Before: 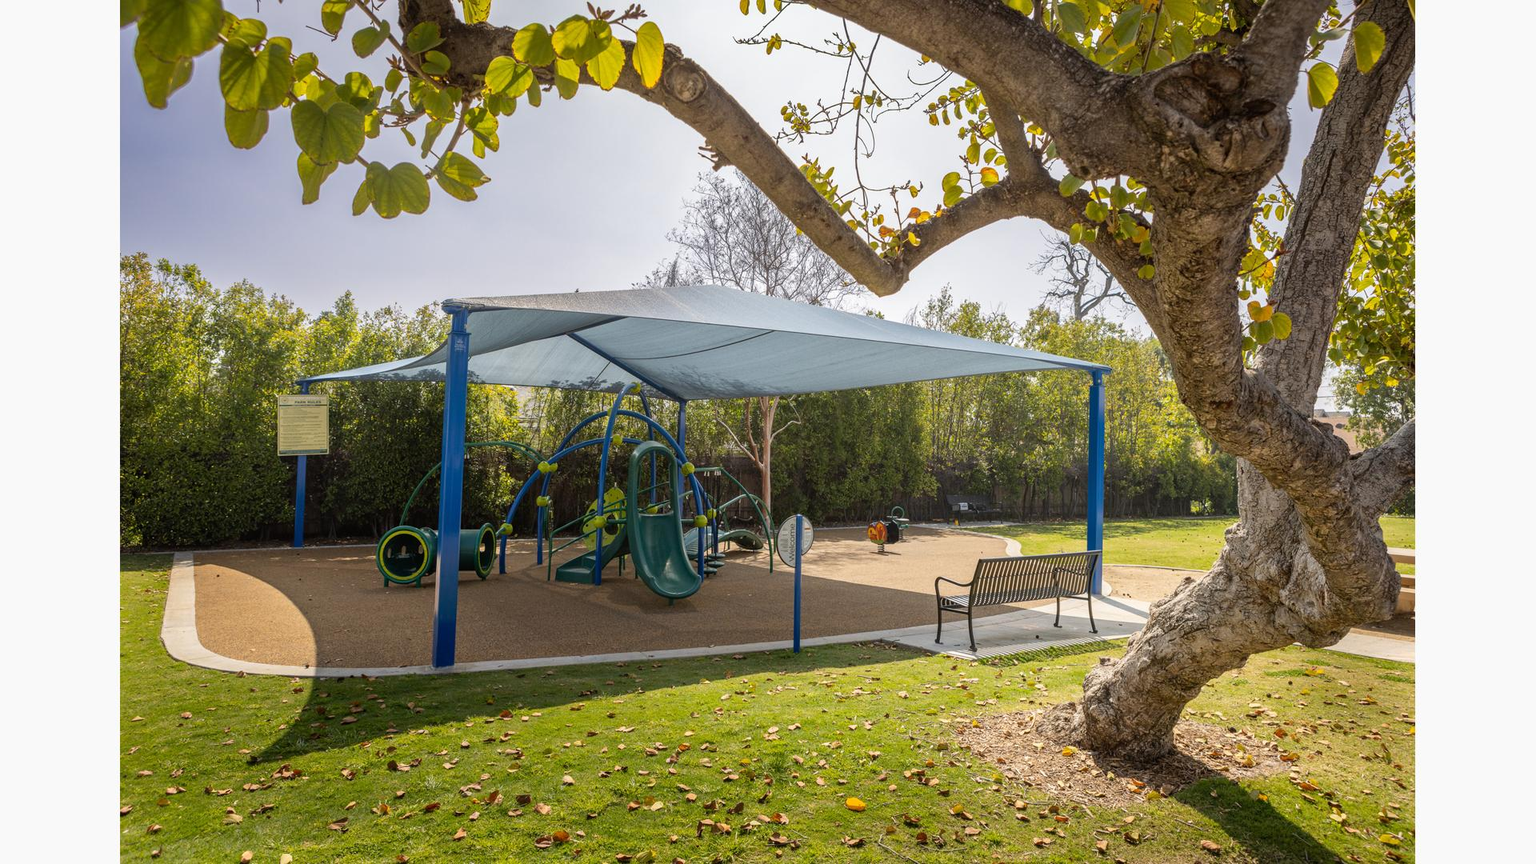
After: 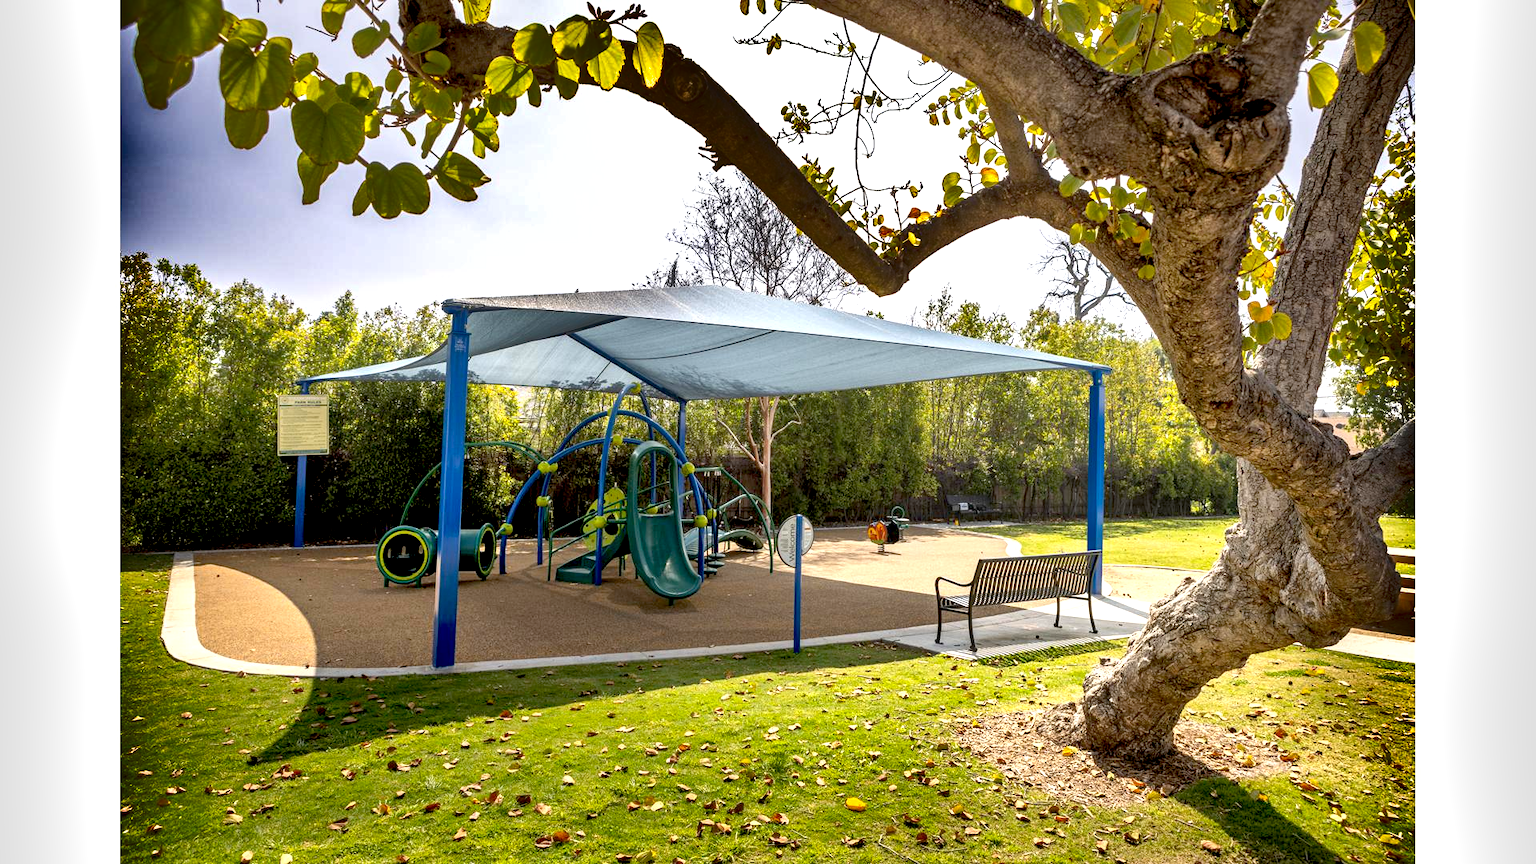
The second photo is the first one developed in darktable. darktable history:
shadows and highlights: white point adjustment 0.112, highlights -69.69, soften with gaussian
exposure: black level correction 0.012, exposure 0.695 EV, compensate highlight preservation false
